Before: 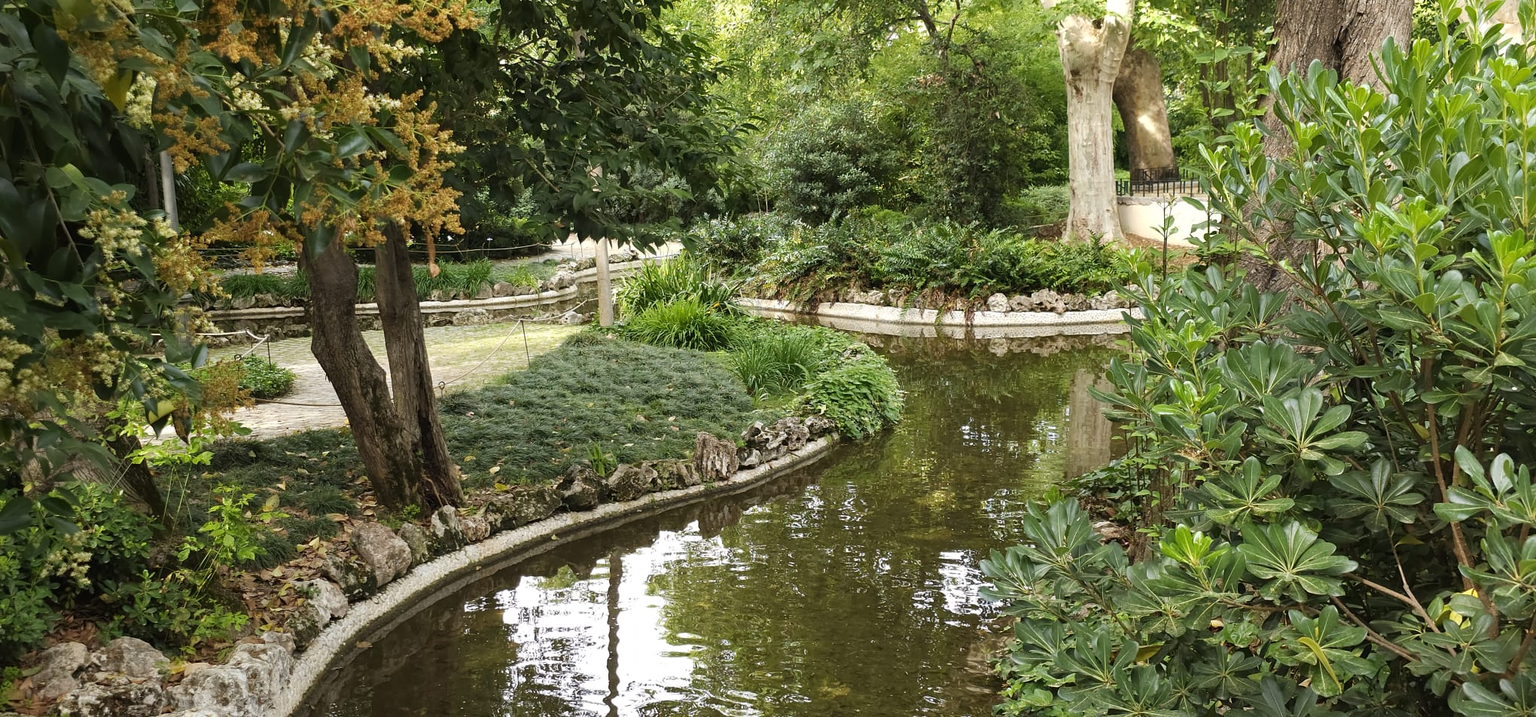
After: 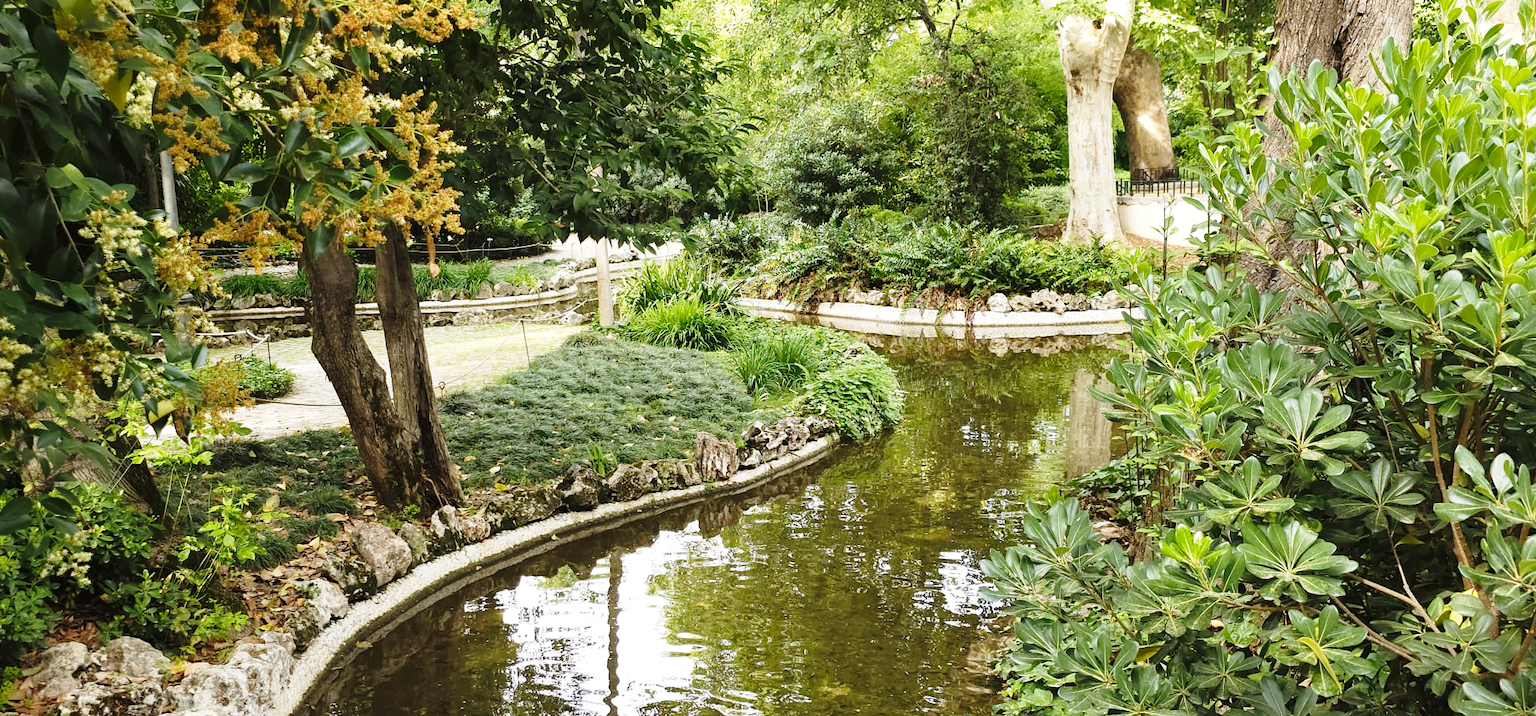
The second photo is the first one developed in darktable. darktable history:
base curve: curves: ch0 [(0, 0) (0.028, 0.03) (0.121, 0.232) (0.46, 0.748) (0.859, 0.968) (1, 1)], exposure shift 0.01, preserve colors none
